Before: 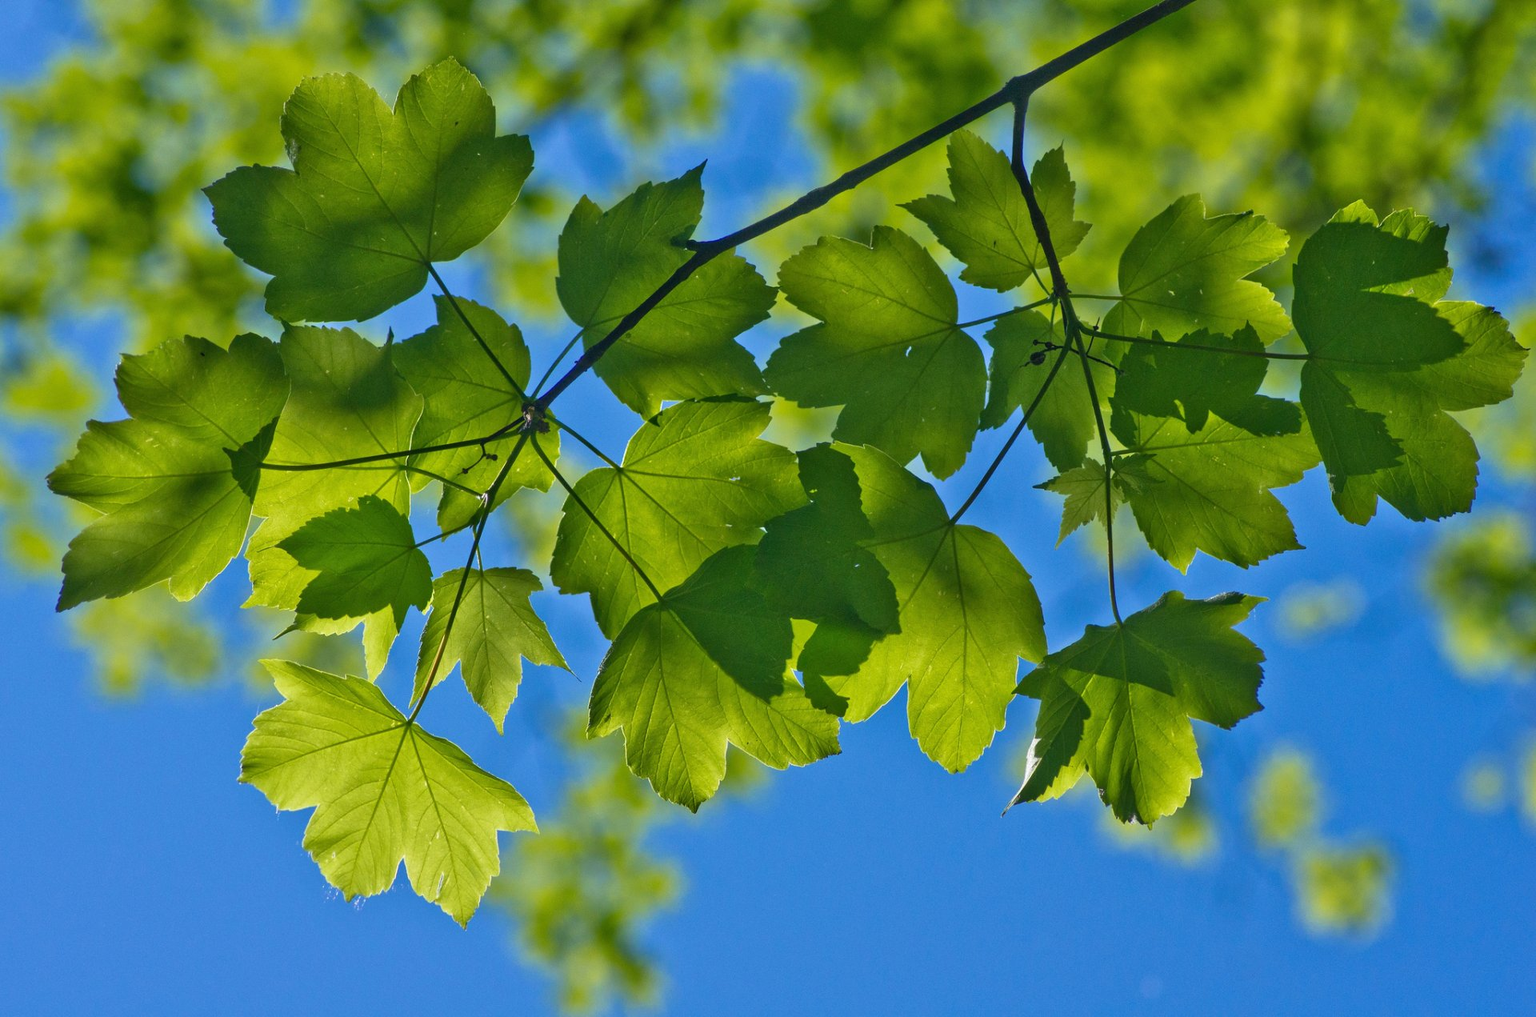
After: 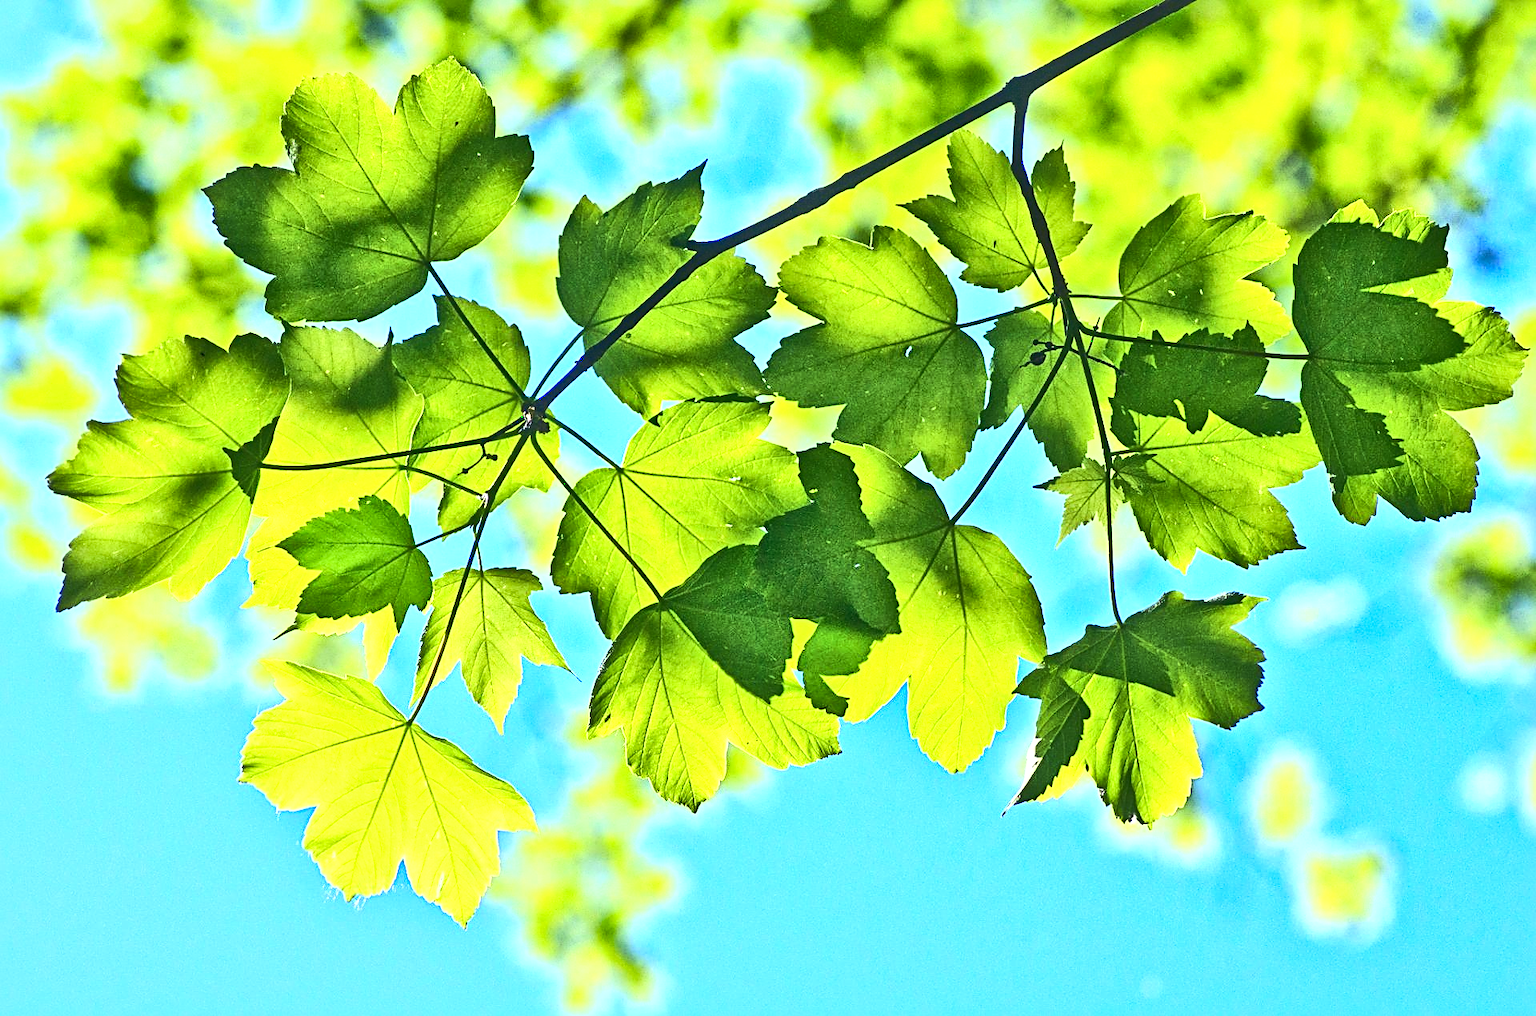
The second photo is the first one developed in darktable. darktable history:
exposure: black level correction 0, exposure 1 EV, compensate exposure bias true, compensate highlight preservation false
base curve: curves: ch0 [(0, 0.015) (0.085, 0.116) (0.134, 0.298) (0.19, 0.545) (0.296, 0.764) (0.599, 0.982) (1, 1)]
tone equalizer: -8 EV 0.234 EV, -7 EV 0.45 EV, -6 EV 0.444 EV, -5 EV 0.268 EV, -3 EV -0.279 EV, -2 EV -0.39 EV, -1 EV -0.424 EV, +0 EV -0.261 EV
sharpen: radius 2.817, amount 0.702
local contrast: mode bilateral grid, contrast 20, coarseness 49, detail 172%, midtone range 0.2
